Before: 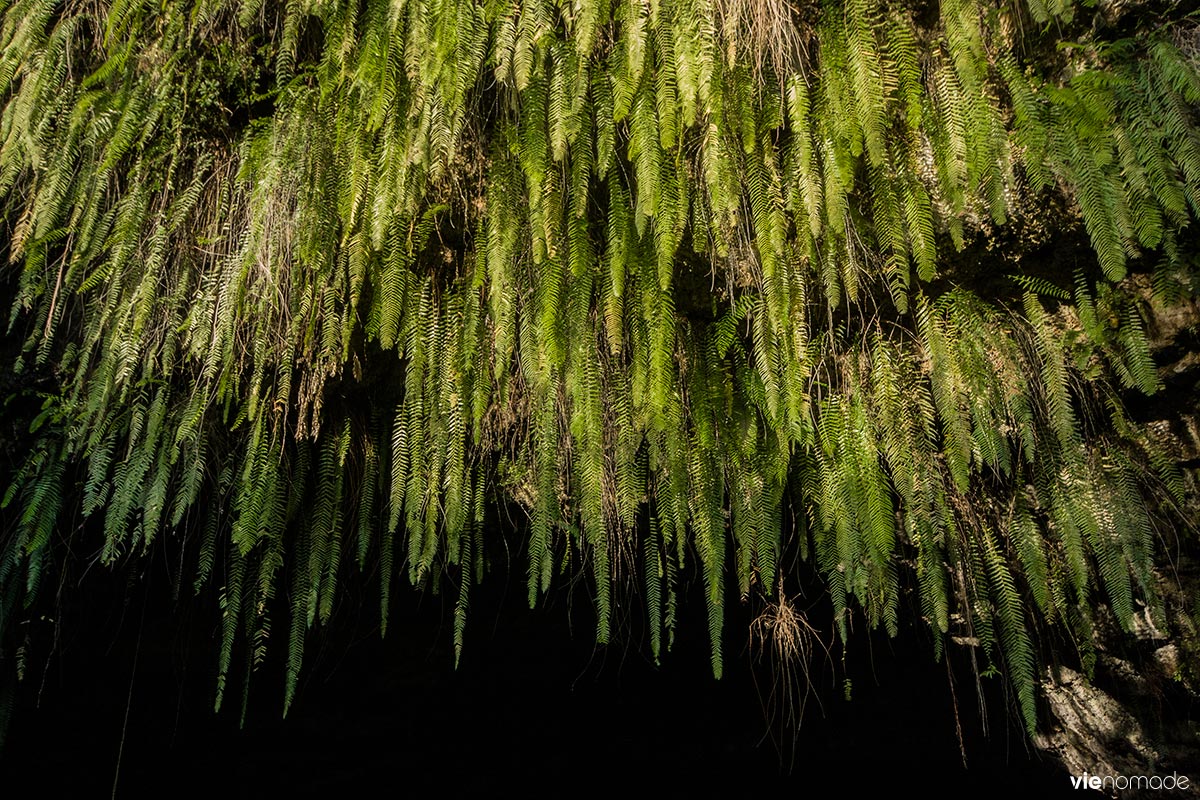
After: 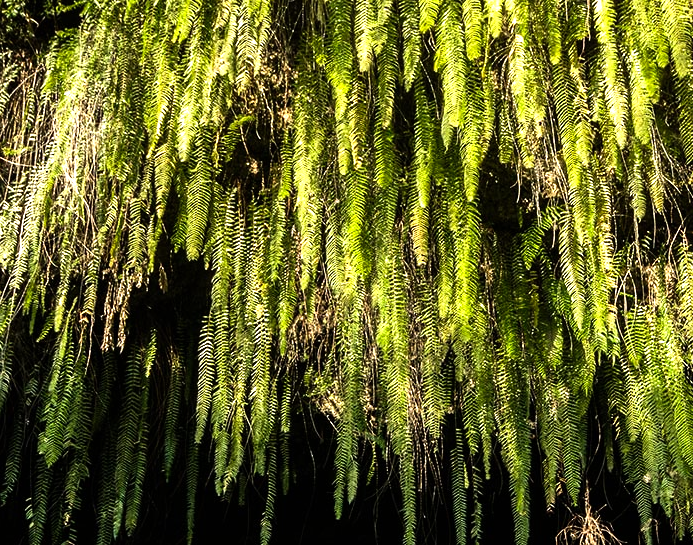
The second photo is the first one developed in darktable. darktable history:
crop: left 16.202%, top 11.208%, right 26.045%, bottom 20.557%
levels: levels [0, 0.394, 0.787]
tone equalizer: -8 EV -0.75 EV, -7 EV -0.7 EV, -6 EV -0.6 EV, -5 EV -0.4 EV, -3 EV 0.4 EV, -2 EV 0.6 EV, -1 EV 0.7 EV, +0 EV 0.75 EV, edges refinement/feathering 500, mask exposure compensation -1.57 EV, preserve details no
haze removal: compatibility mode true, adaptive false
